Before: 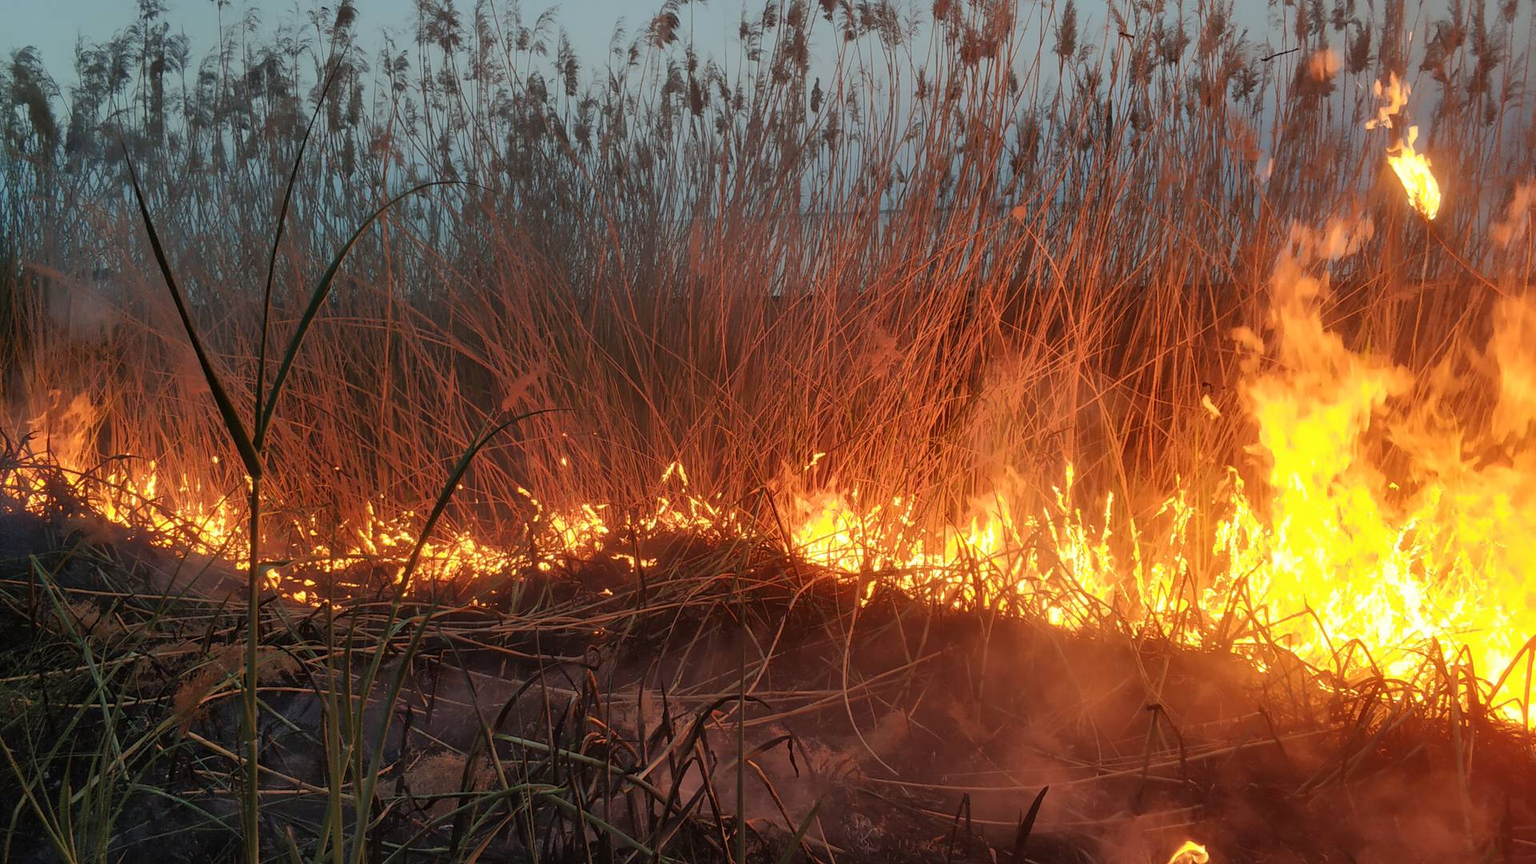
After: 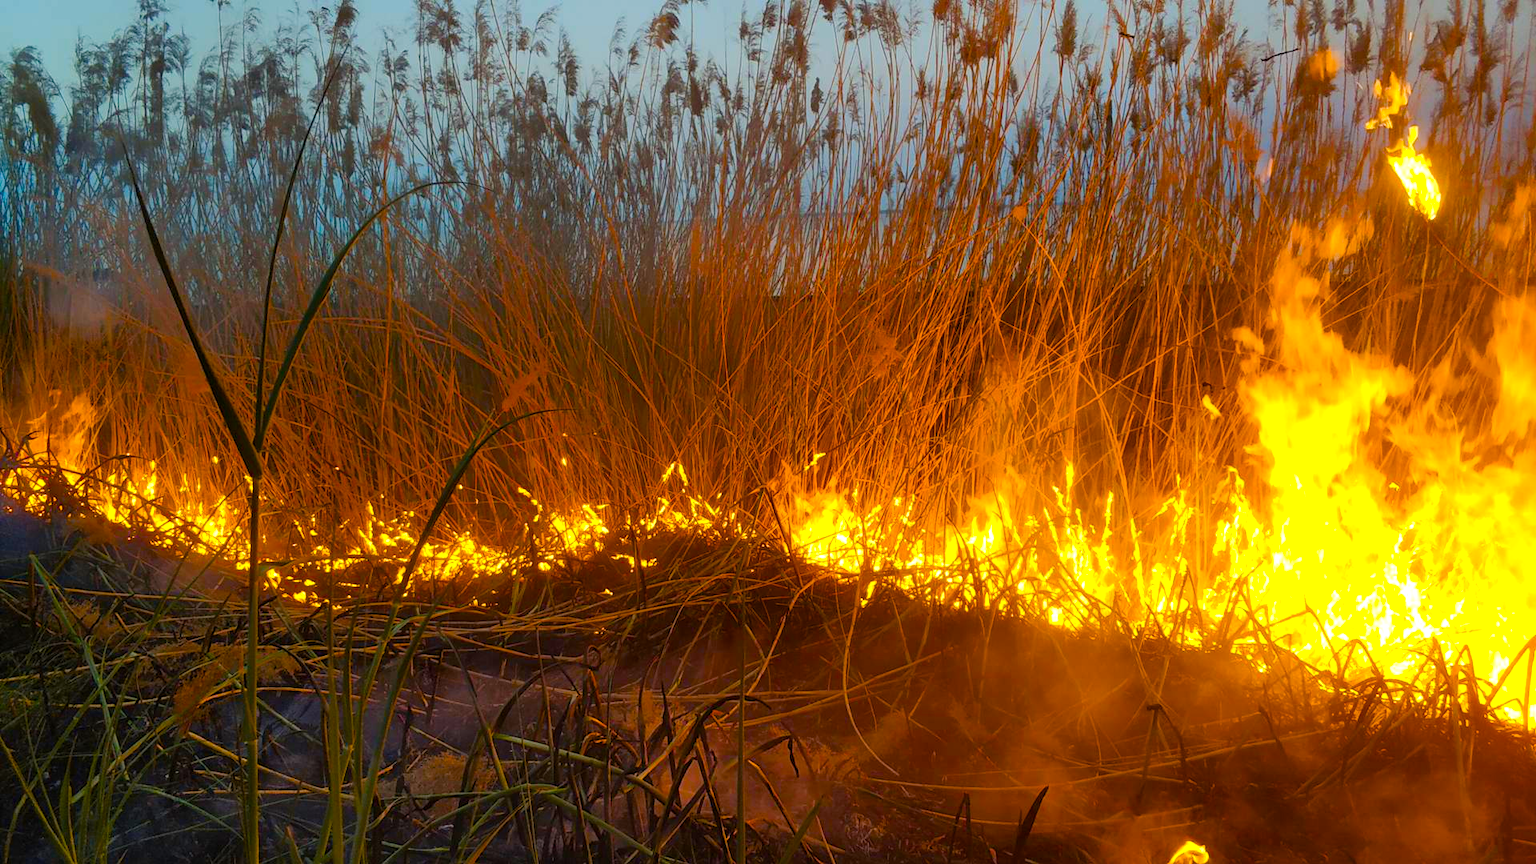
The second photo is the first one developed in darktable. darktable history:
white balance: emerald 1
color balance rgb: linear chroma grading › shadows 10%, linear chroma grading › highlights 10%, linear chroma grading › global chroma 15%, linear chroma grading › mid-tones 15%, perceptual saturation grading › global saturation 40%, perceptual saturation grading › highlights -25%, perceptual saturation grading › mid-tones 35%, perceptual saturation grading › shadows 35%, perceptual brilliance grading › global brilliance 11.29%, global vibrance 11.29%
color contrast: green-magenta contrast 0.8, blue-yellow contrast 1.1, unbound 0
